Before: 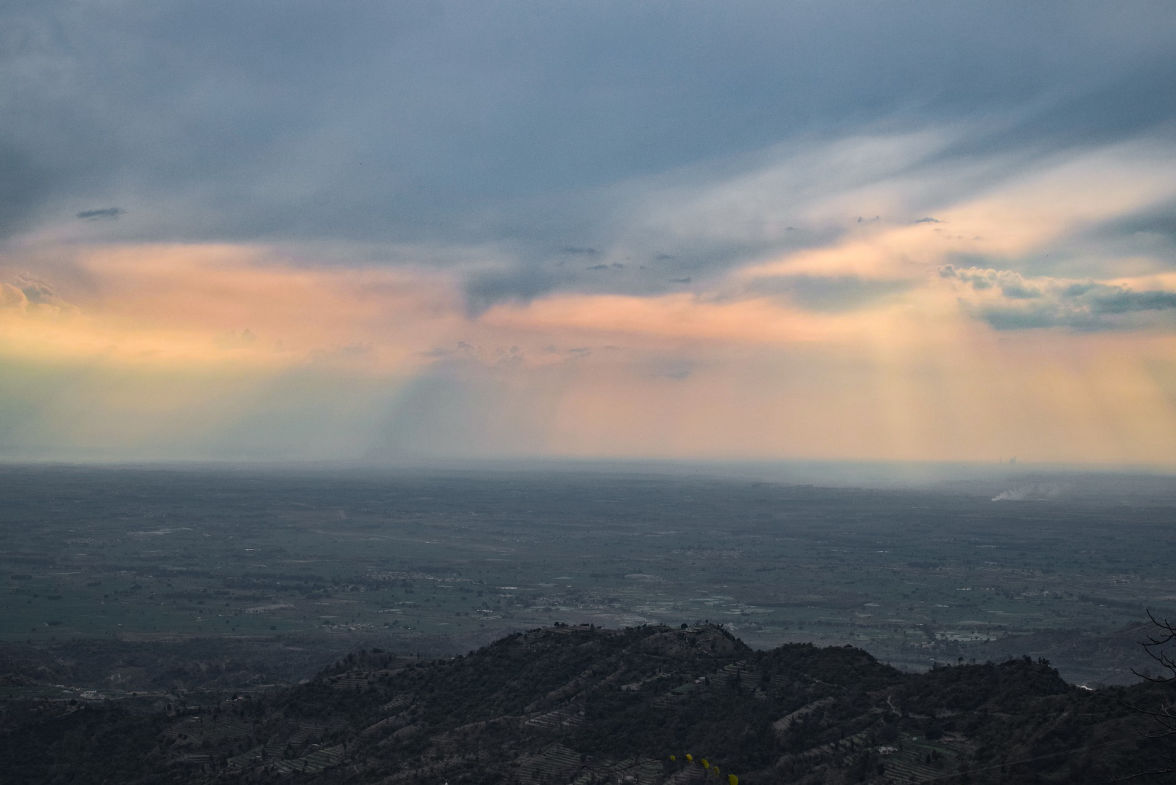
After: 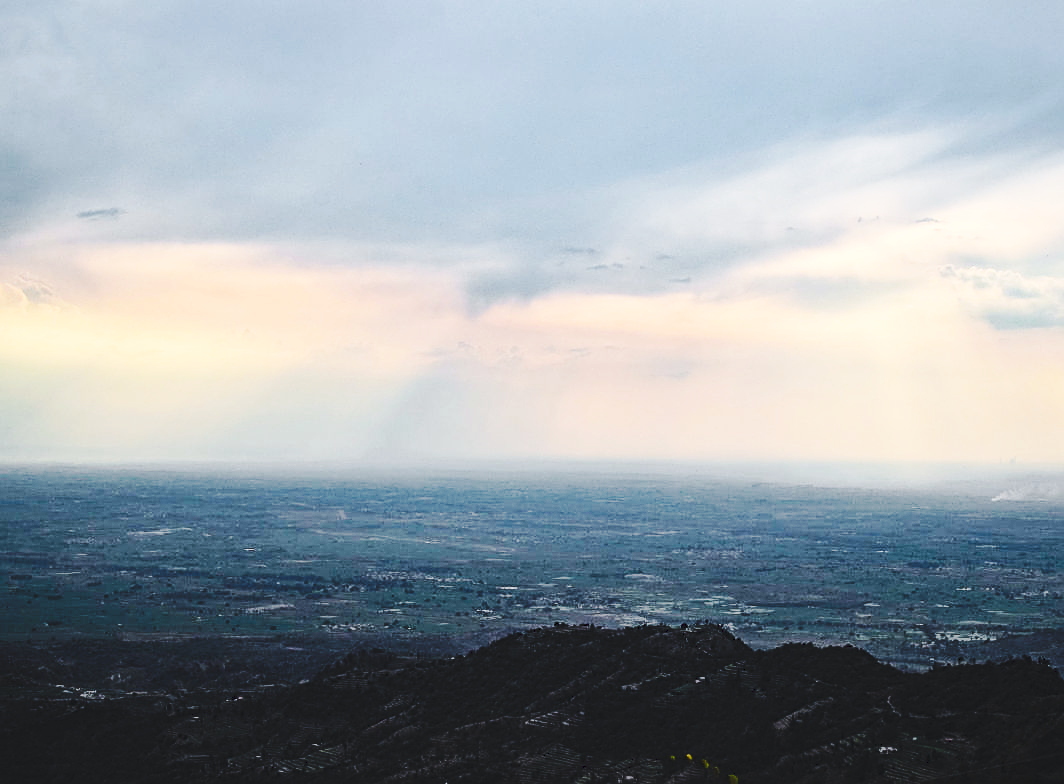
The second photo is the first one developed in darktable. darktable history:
tone curve: curves: ch0 [(0, 0) (0.003, 0.062) (0.011, 0.07) (0.025, 0.083) (0.044, 0.094) (0.069, 0.105) (0.1, 0.117) (0.136, 0.136) (0.177, 0.164) (0.224, 0.201) (0.277, 0.256) (0.335, 0.335) (0.399, 0.424) (0.468, 0.529) (0.543, 0.641) (0.623, 0.725) (0.709, 0.787) (0.801, 0.849) (0.898, 0.917) (1, 1)], preserve colors none
crop: right 9.509%, bottom 0.031%
sharpen: on, module defaults
tone equalizer: -8 EV -0.417 EV, -7 EV -0.389 EV, -6 EV -0.333 EV, -5 EV -0.222 EV, -3 EV 0.222 EV, -2 EV 0.333 EV, -1 EV 0.389 EV, +0 EV 0.417 EV, edges refinement/feathering 500, mask exposure compensation -1.57 EV, preserve details no
base curve: curves: ch0 [(0, 0) (0.028, 0.03) (0.121, 0.232) (0.46, 0.748) (0.859, 0.968) (1, 1)], preserve colors none
